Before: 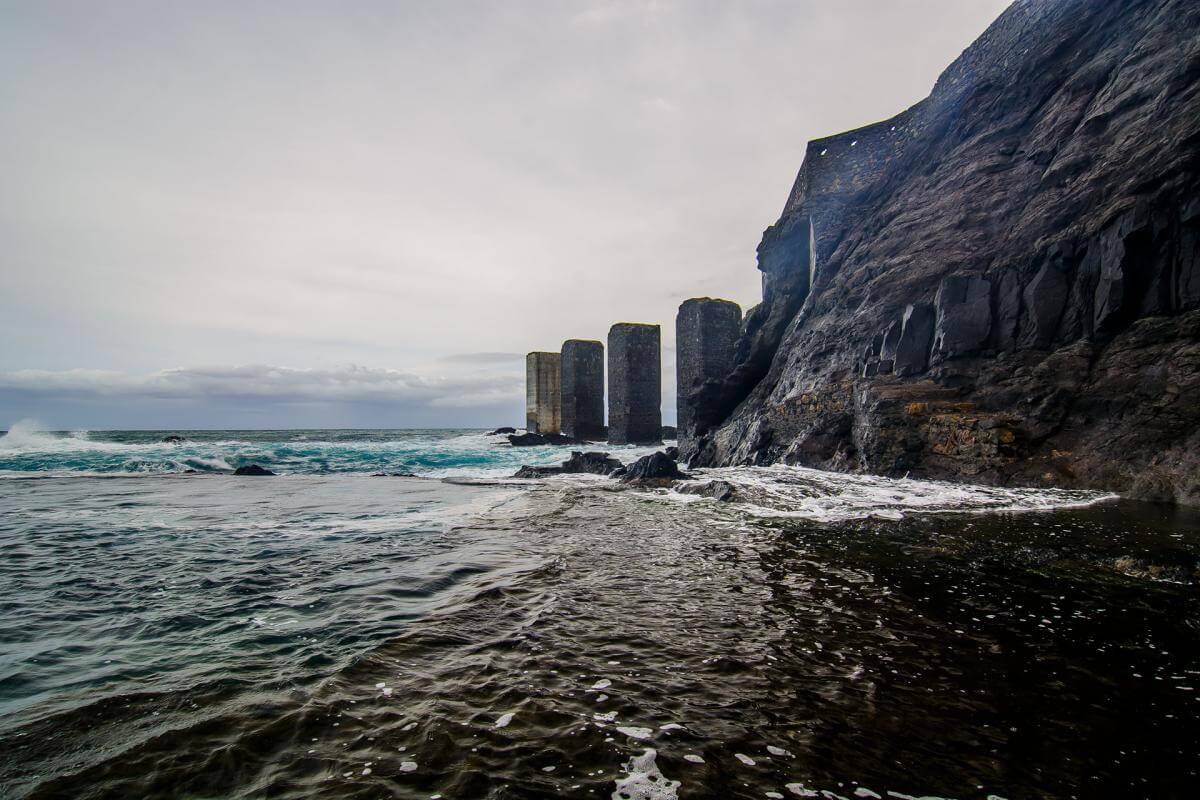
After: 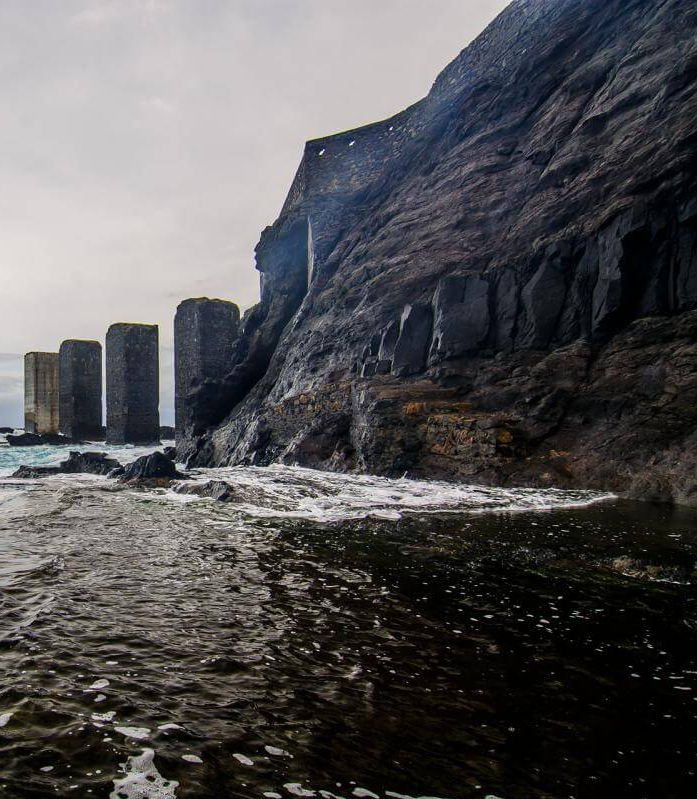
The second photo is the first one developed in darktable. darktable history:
crop: left 41.858%
